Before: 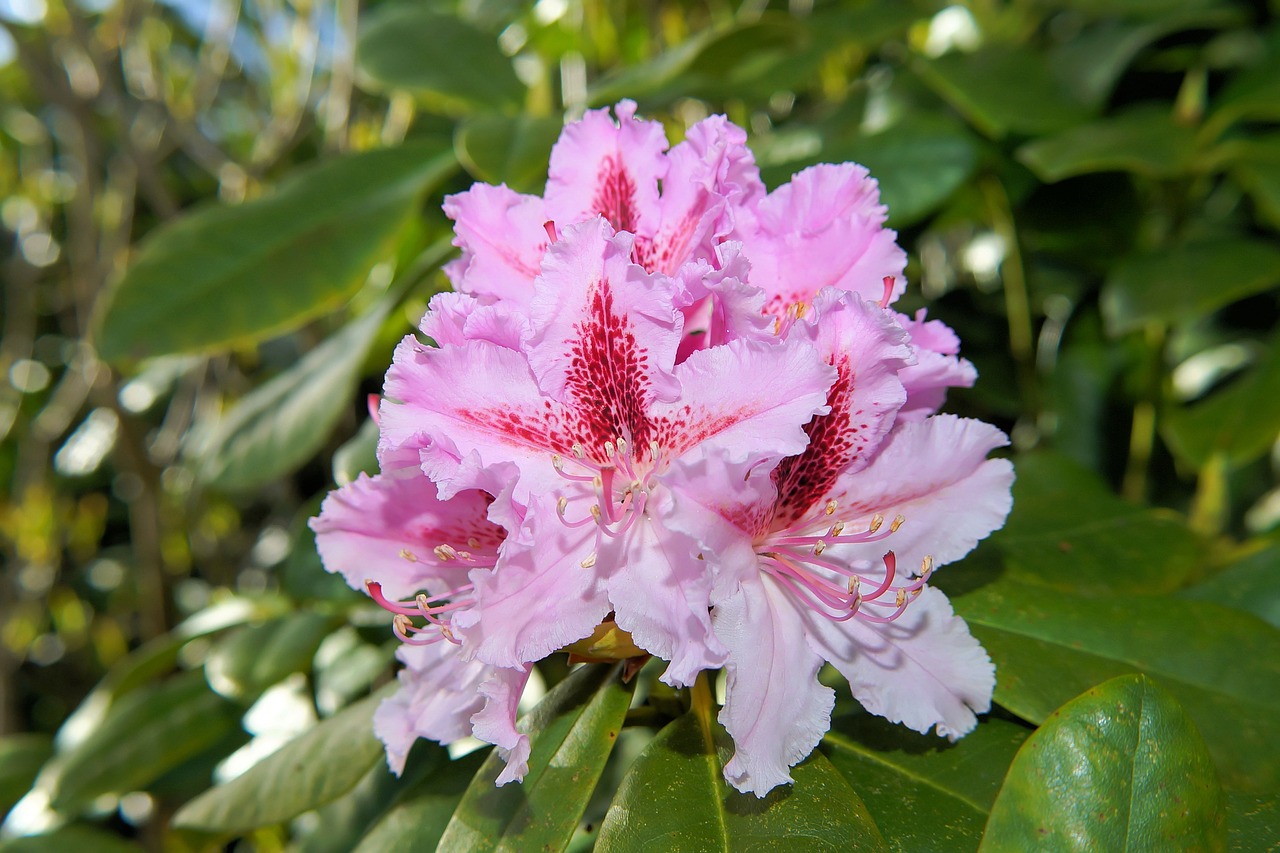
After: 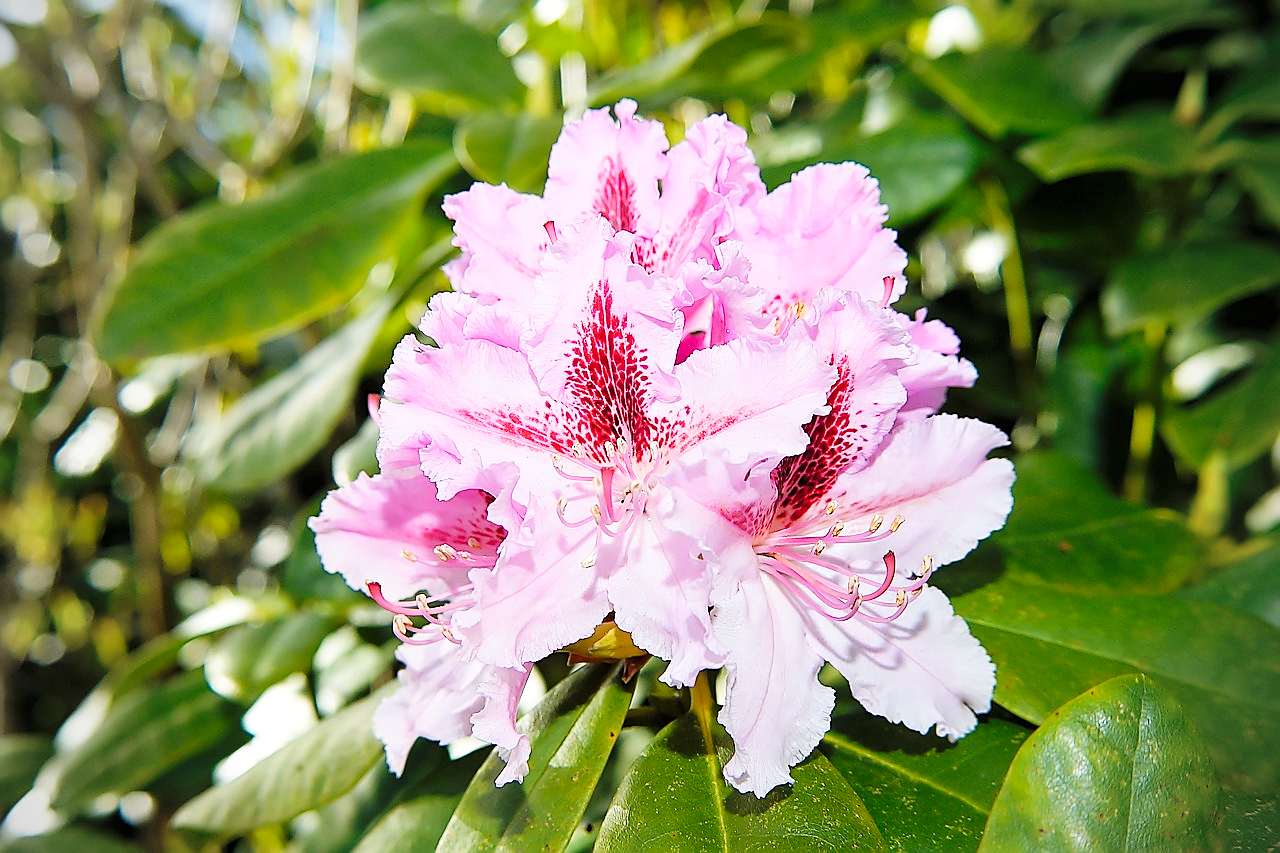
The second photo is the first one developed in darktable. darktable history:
base curve: curves: ch0 [(0, 0) (0.032, 0.037) (0.105, 0.228) (0.435, 0.76) (0.856, 0.983) (1, 1)], preserve colors none
sharpen: radius 1.352, amount 1.254, threshold 0.744
color zones: curves: ch0 [(0.25, 0.5) (0.428, 0.473) (0.75, 0.5)]; ch1 [(0.243, 0.479) (0.398, 0.452) (0.75, 0.5)]
tone equalizer: smoothing 1
vignetting: fall-off radius 61.03%
